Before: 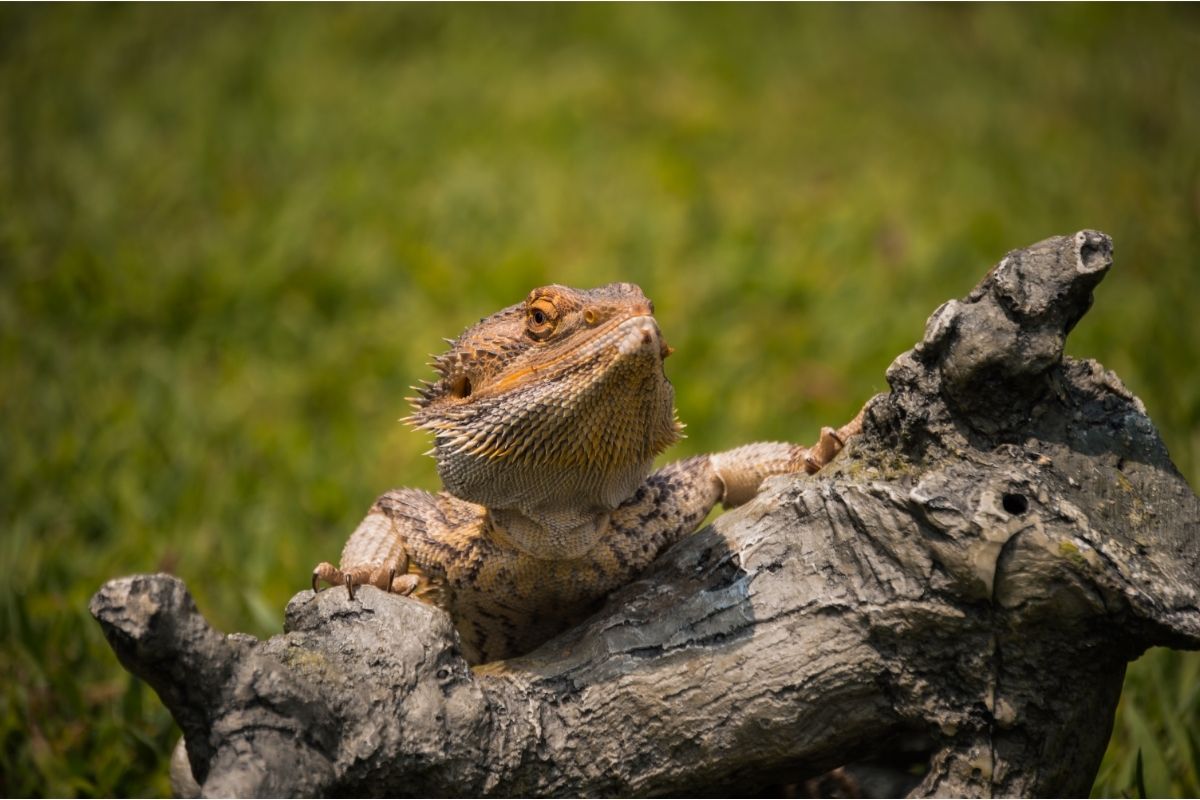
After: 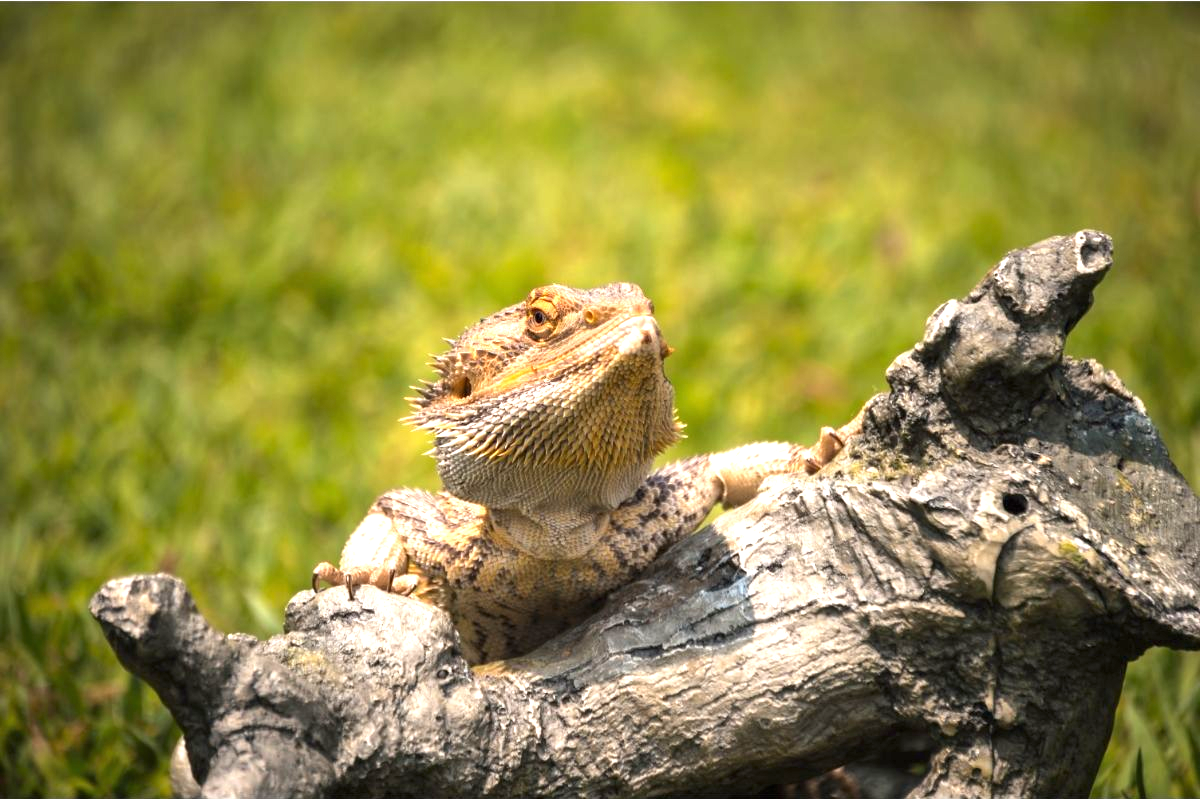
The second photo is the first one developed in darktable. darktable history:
exposure: black level correction 0, exposure 1.367 EV, compensate exposure bias true, compensate highlight preservation false
